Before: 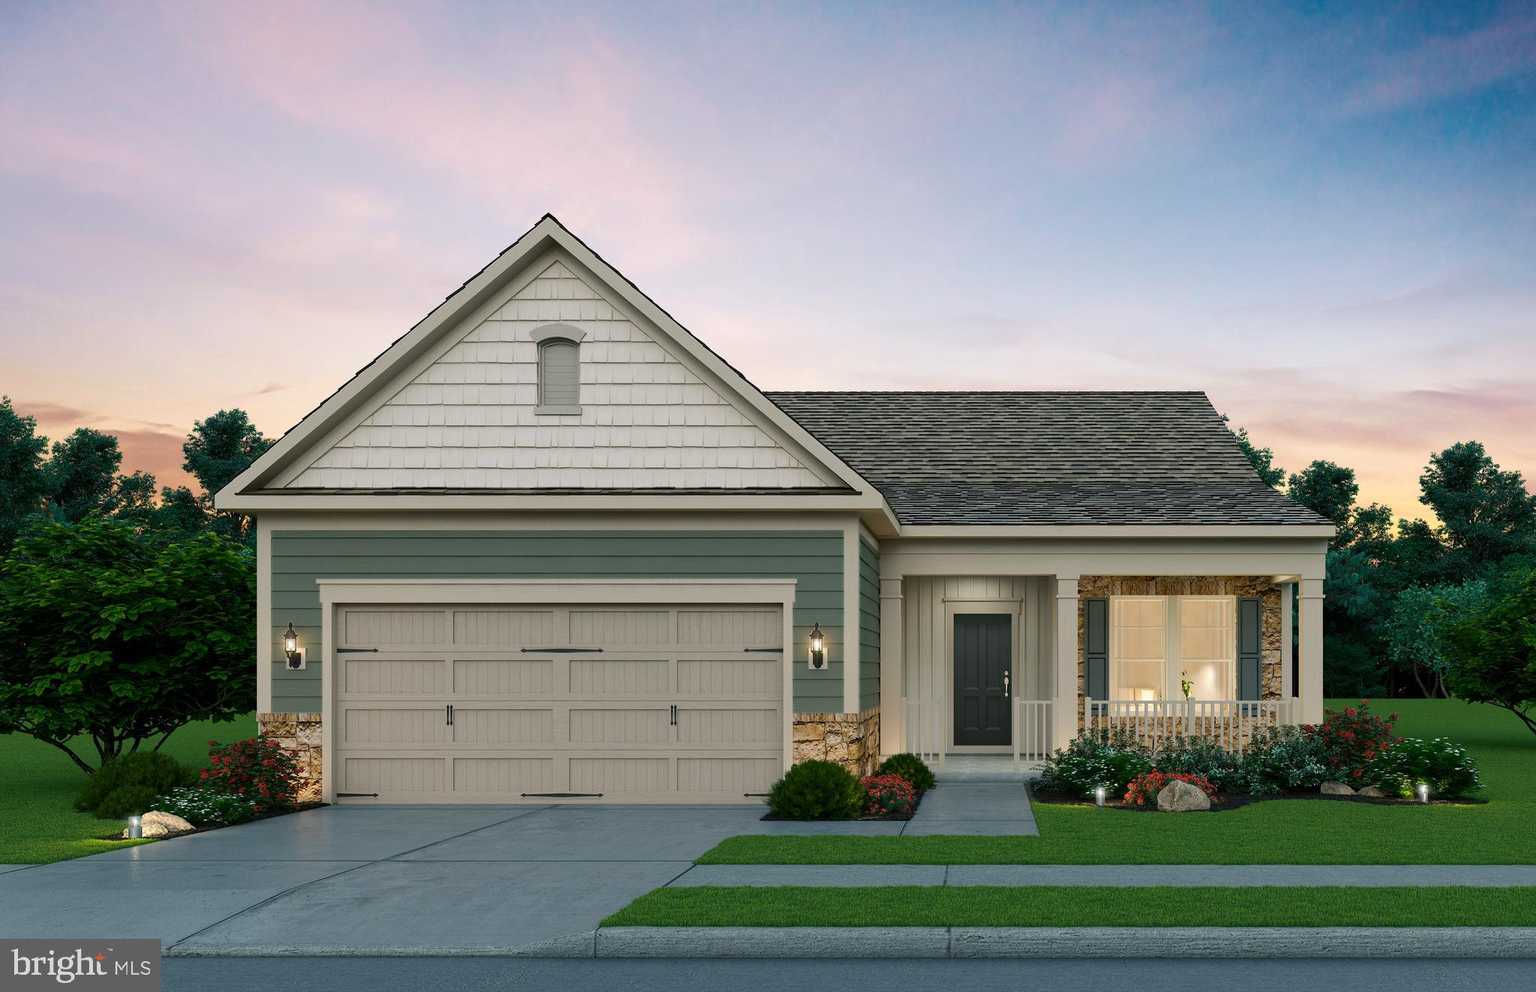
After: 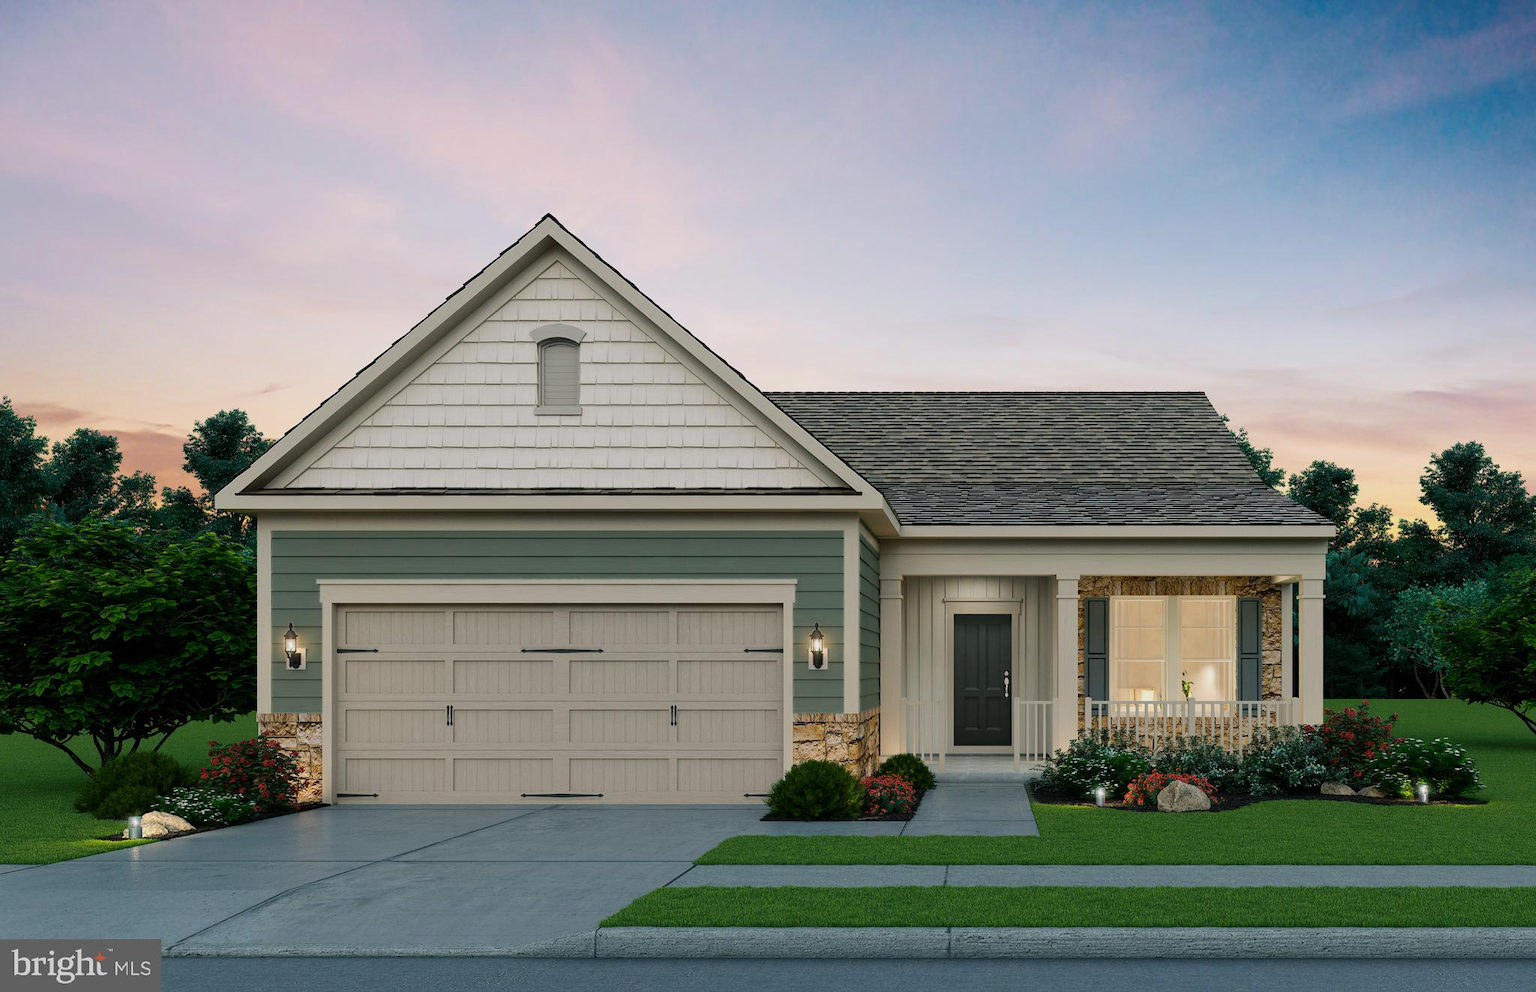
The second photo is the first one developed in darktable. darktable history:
exposure: exposure -0.001 EV, compensate exposure bias true, compensate highlight preservation false
filmic rgb: black relative exposure -11.39 EV, white relative exposure 3.24 EV, hardness 6.8
